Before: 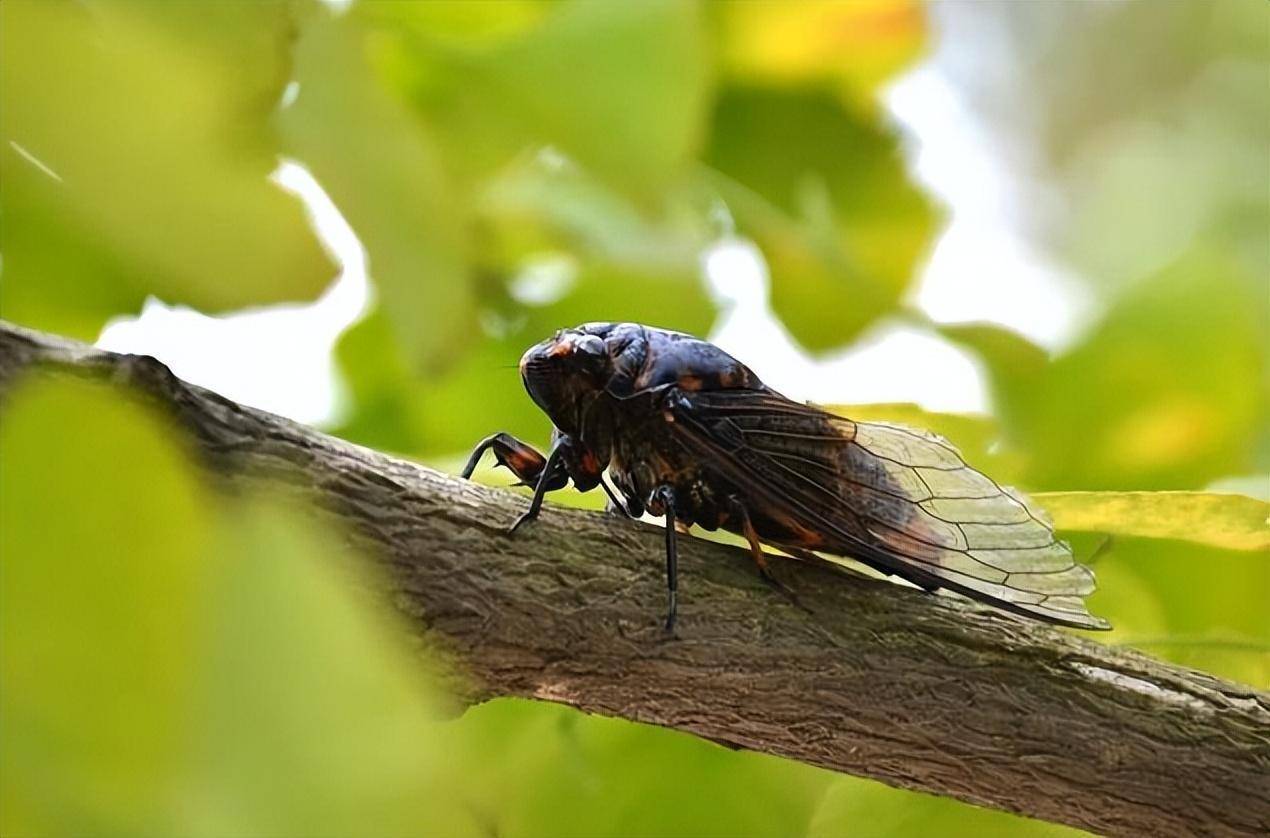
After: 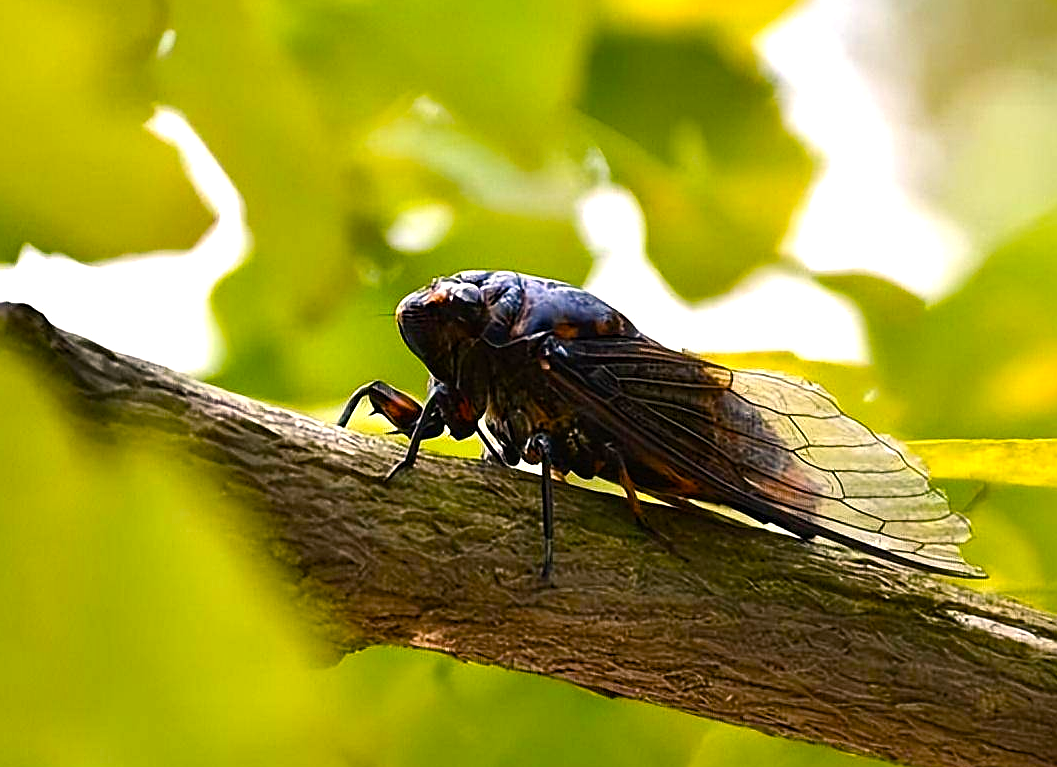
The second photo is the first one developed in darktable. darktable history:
color balance rgb: highlights gain › chroma 2.981%, highlights gain › hue 60.02°, perceptual saturation grading › global saturation 34.933%, perceptual saturation grading › highlights -29.897%, perceptual saturation grading › shadows 35.341%, perceptual brilliance grading › global brilliance -18.043%, perceptual brilliance grading › highlights 28.242%, global vibrance 20%
sharpen: on, module defaults
crop: left 9.779%, top 6.316%, right 6.958%, bottom 2.152%
